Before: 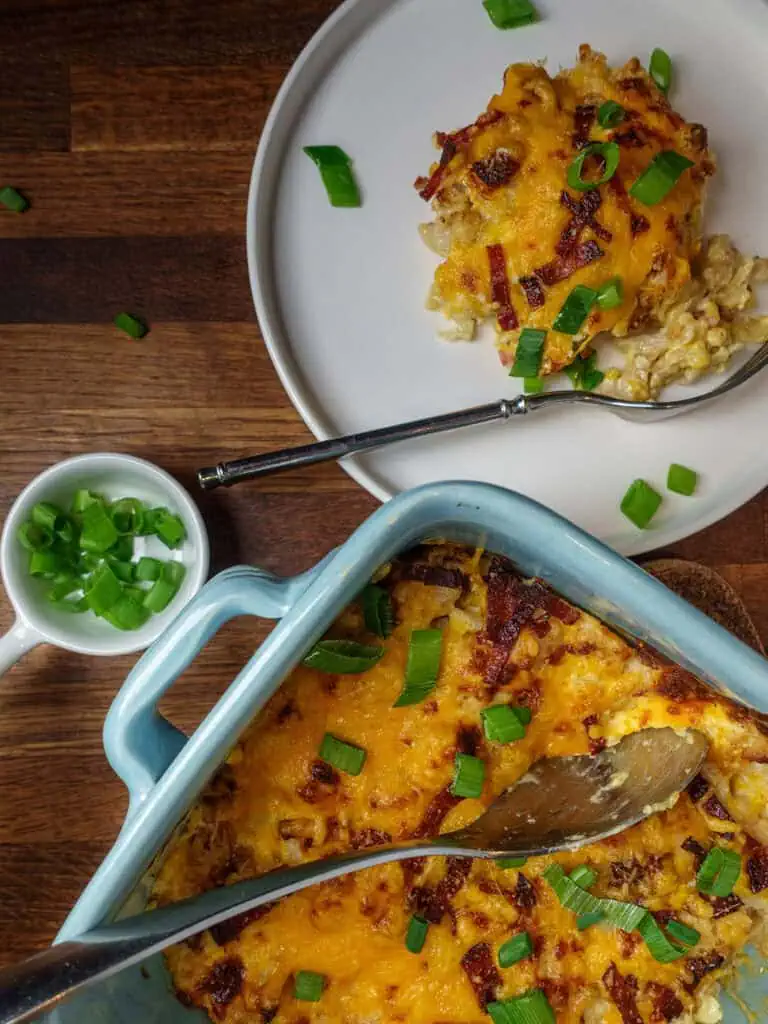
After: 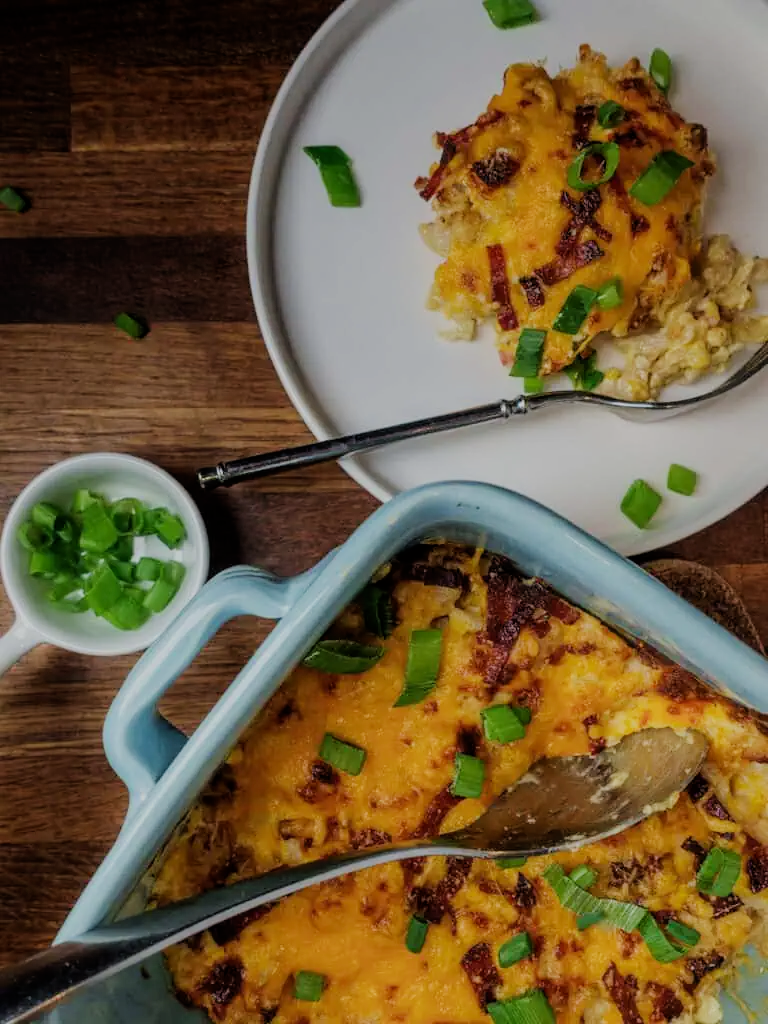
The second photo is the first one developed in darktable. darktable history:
exposure: compensate exposure bias true, compensate highlight preservation false
filmic rgb: black relative exposure -6.82 EV, white relative exposure 5.89 EV, hardness 2.71
